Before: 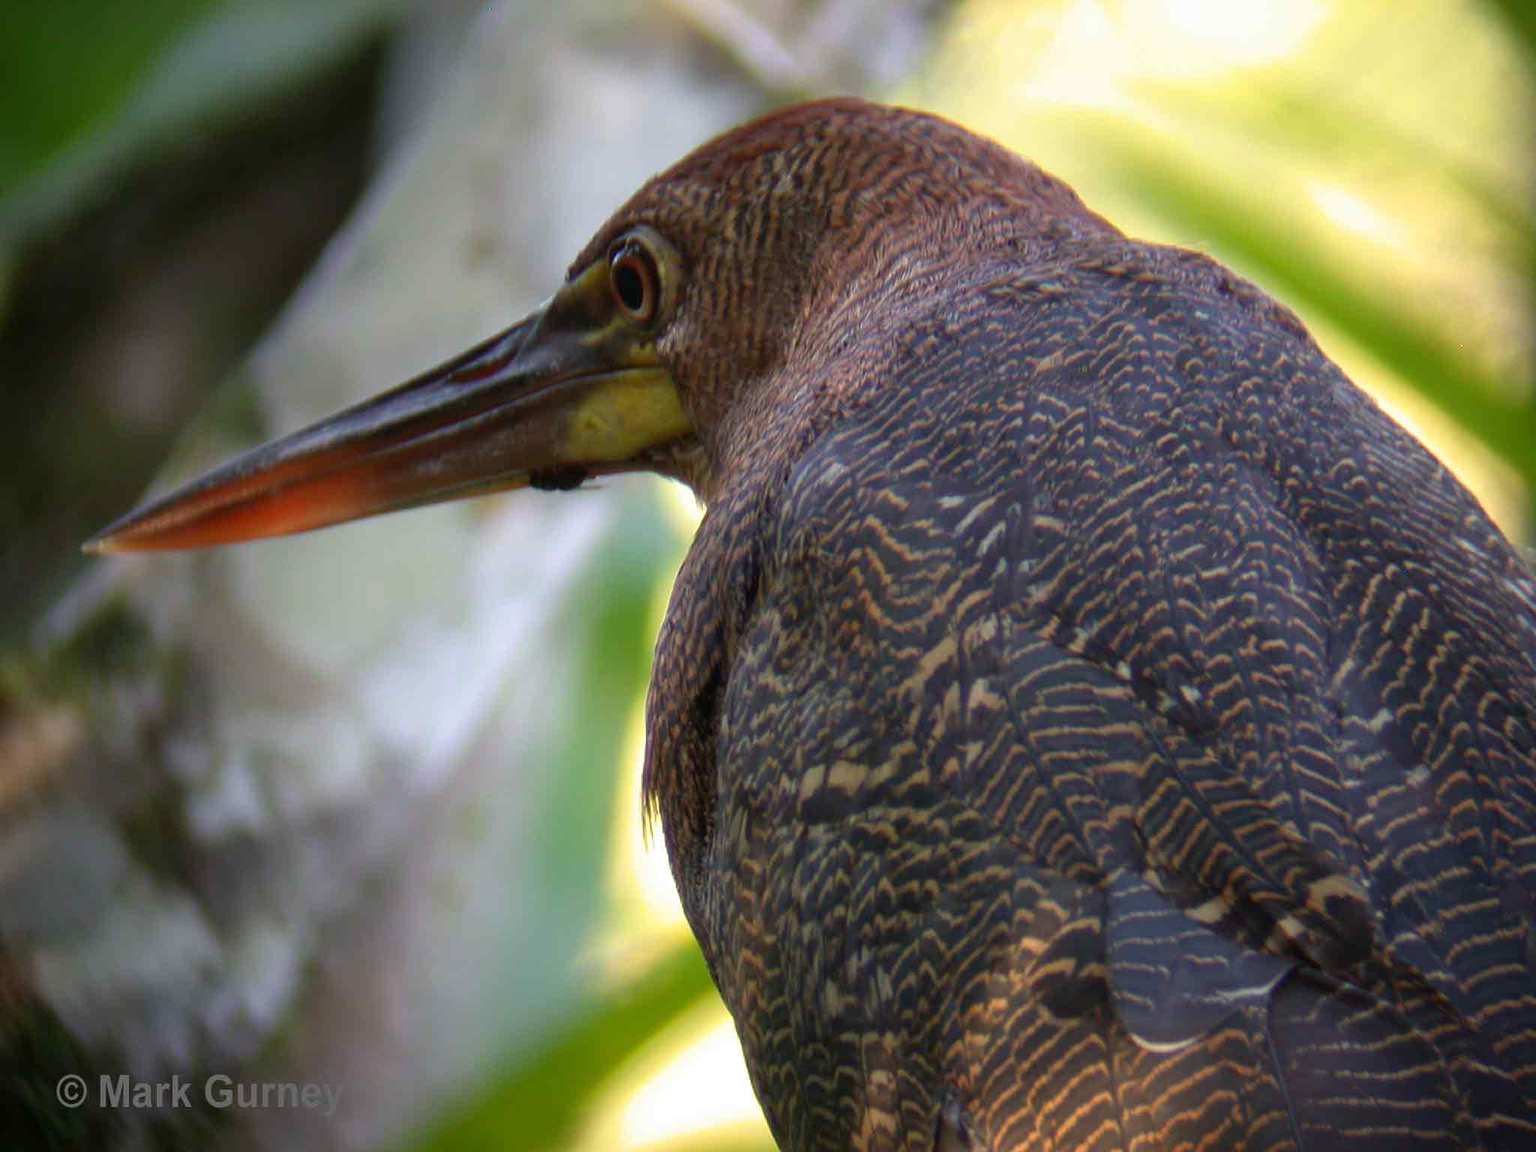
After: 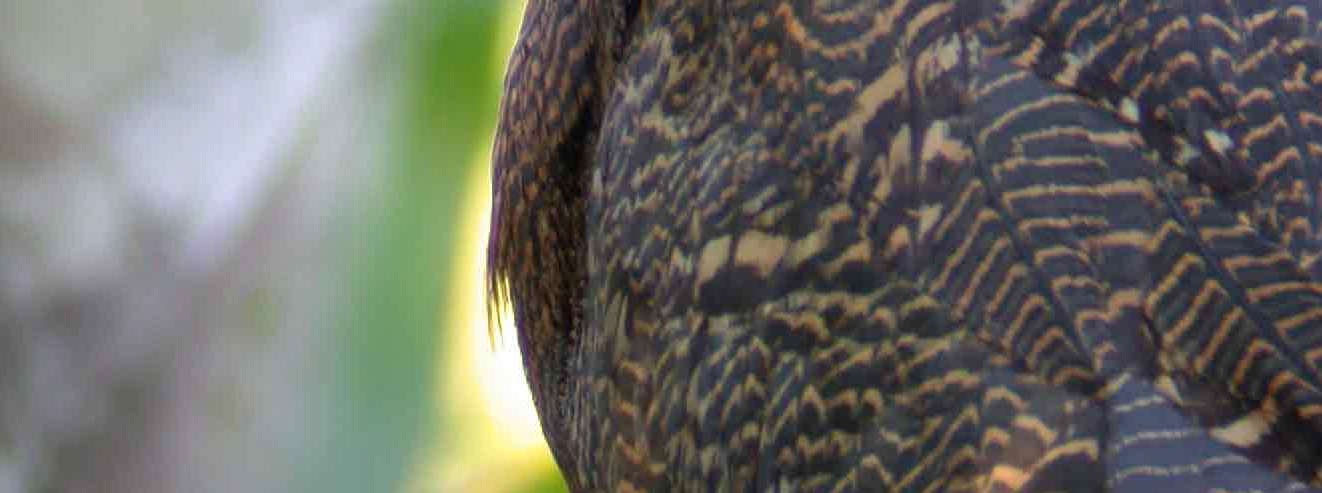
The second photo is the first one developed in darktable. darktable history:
crop: left 18.062%, top 51.073%, right 17.378%, bottom 16.801%
shadows and highlights: shadows 47.7, highlights -42.94, soften with gaussian
